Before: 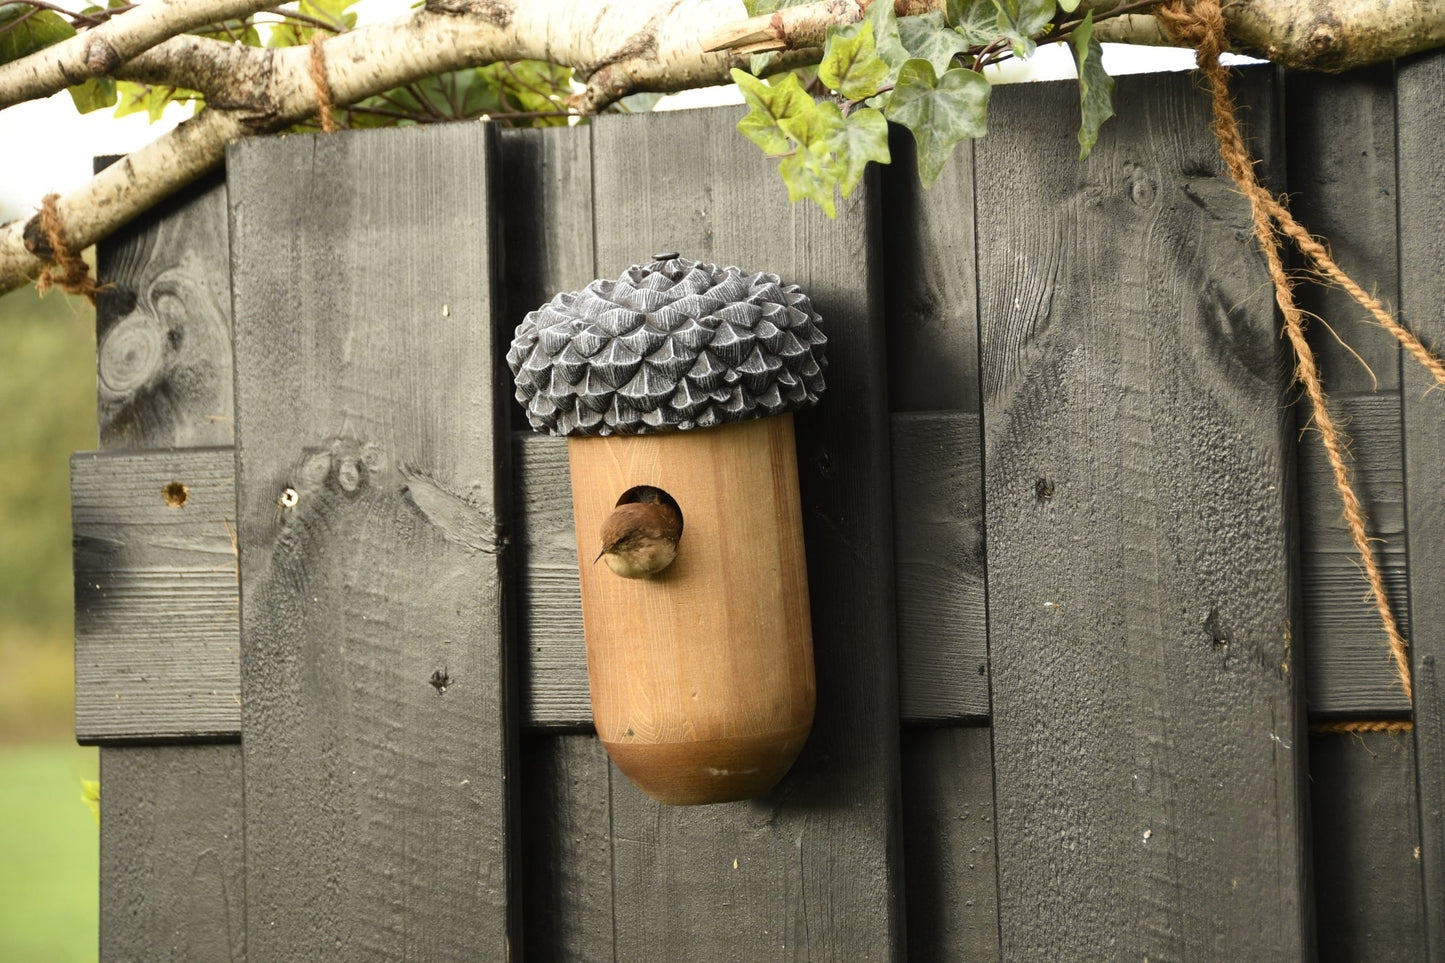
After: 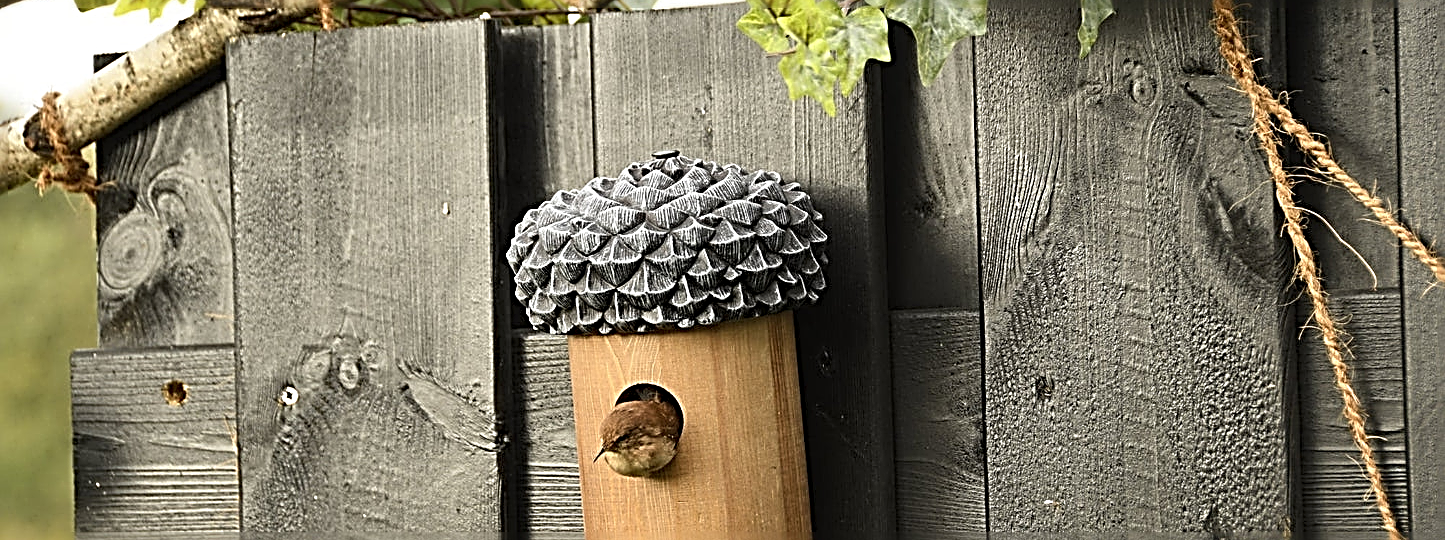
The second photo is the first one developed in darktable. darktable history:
sharpen: radius 3.158, amount 1.731
crop and rotate: top 10.605%, bottom 33.274%
